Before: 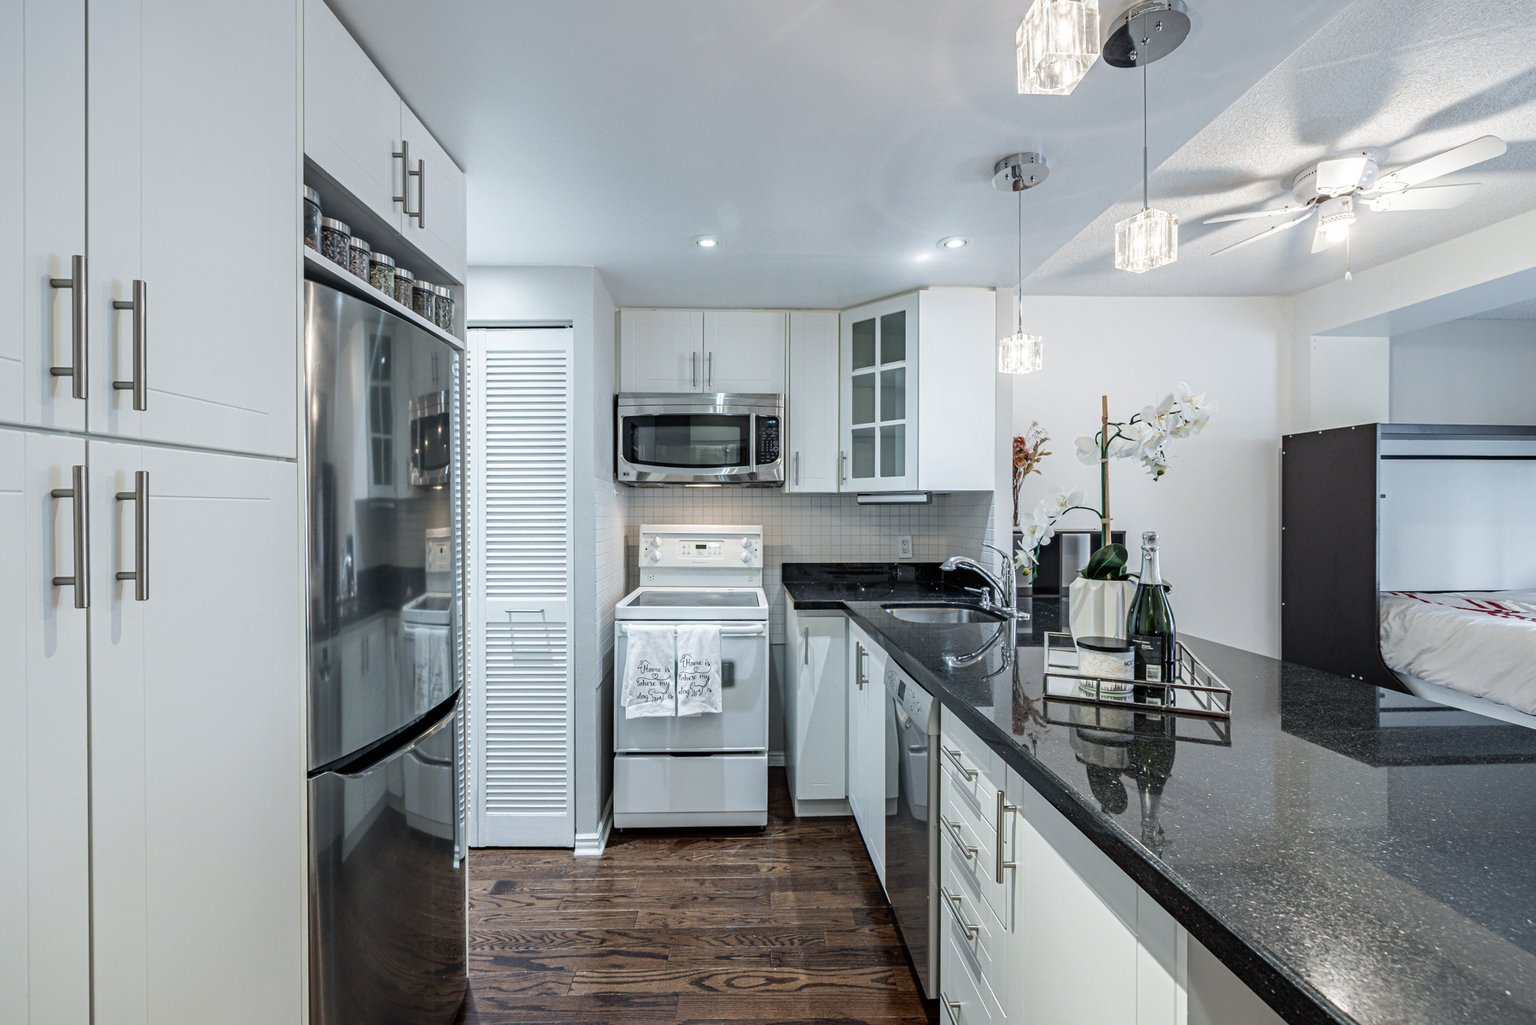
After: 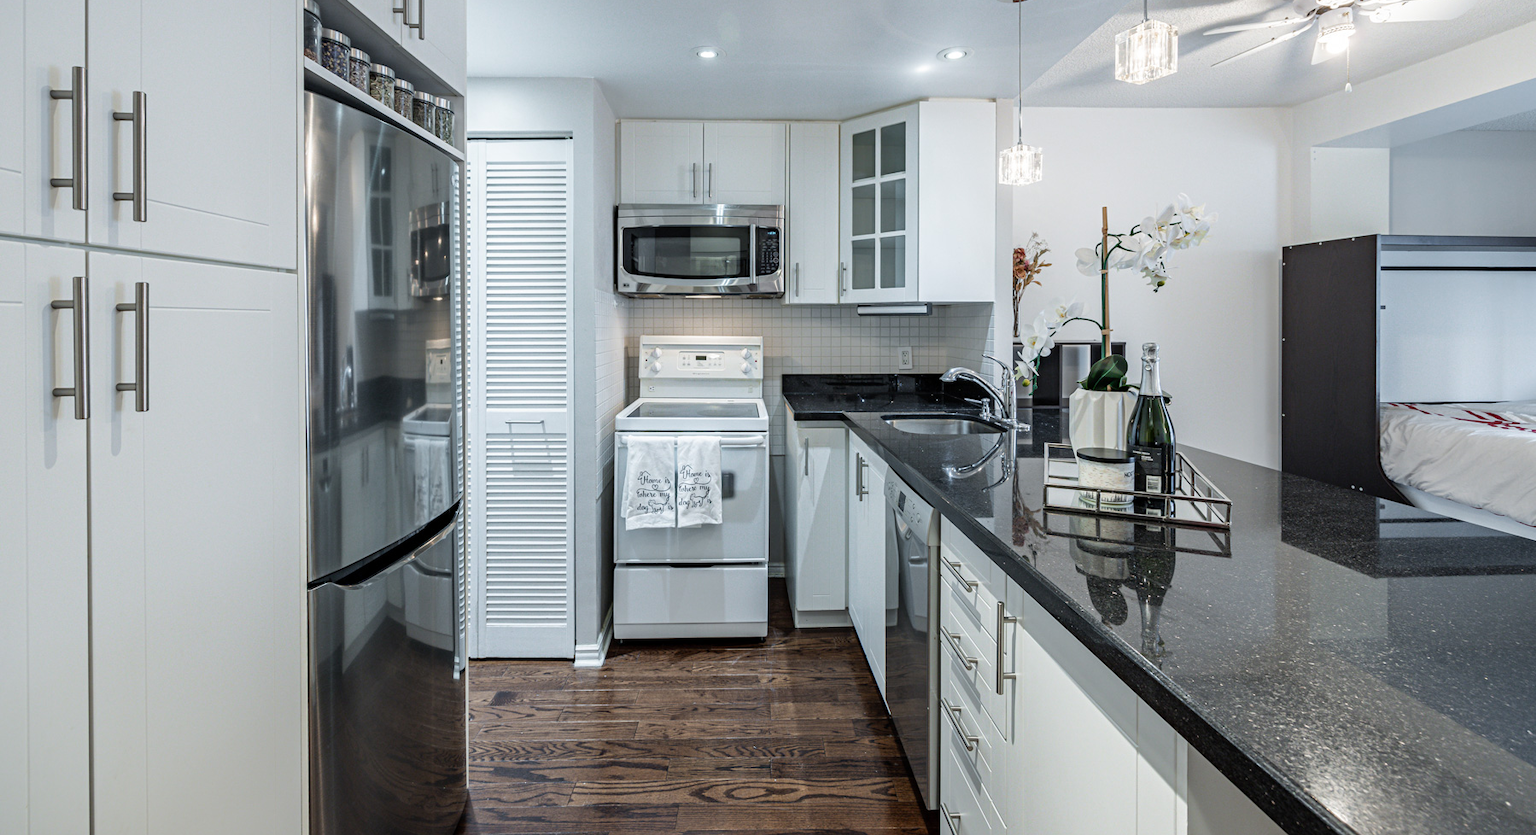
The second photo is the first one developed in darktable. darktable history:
crop and rotate: top 18.423%
